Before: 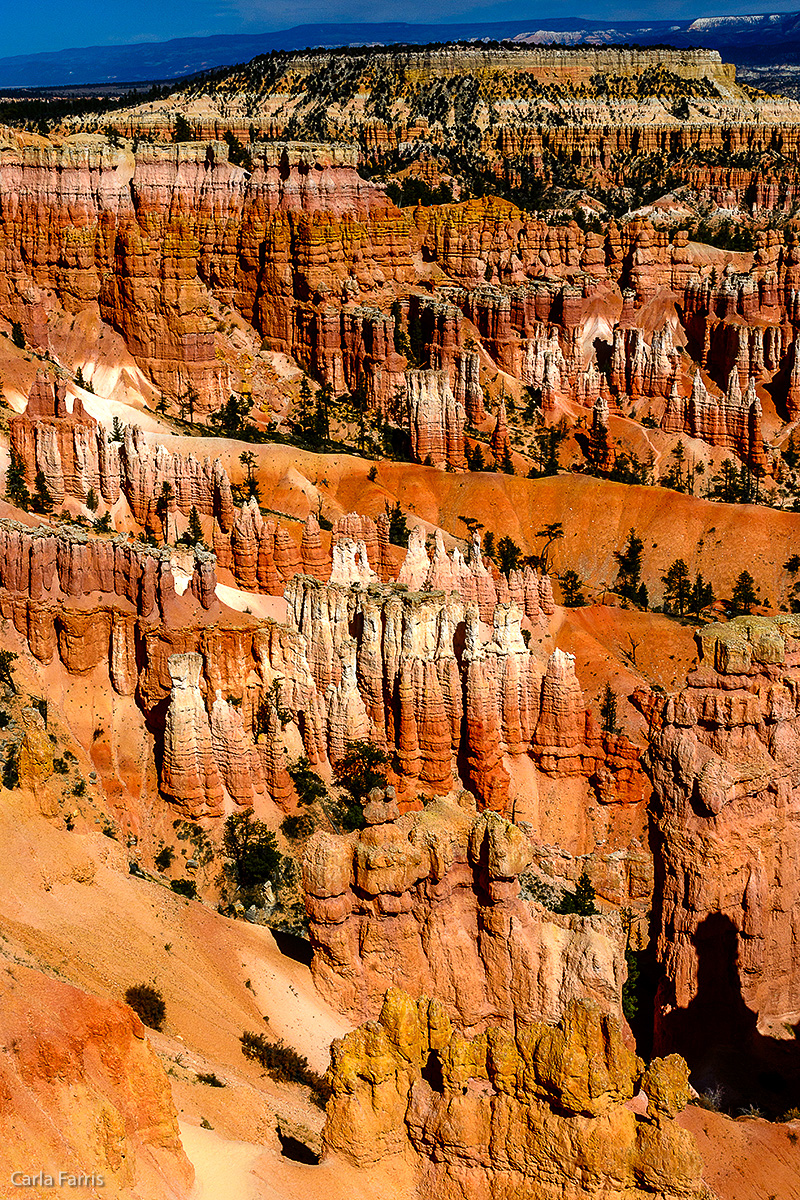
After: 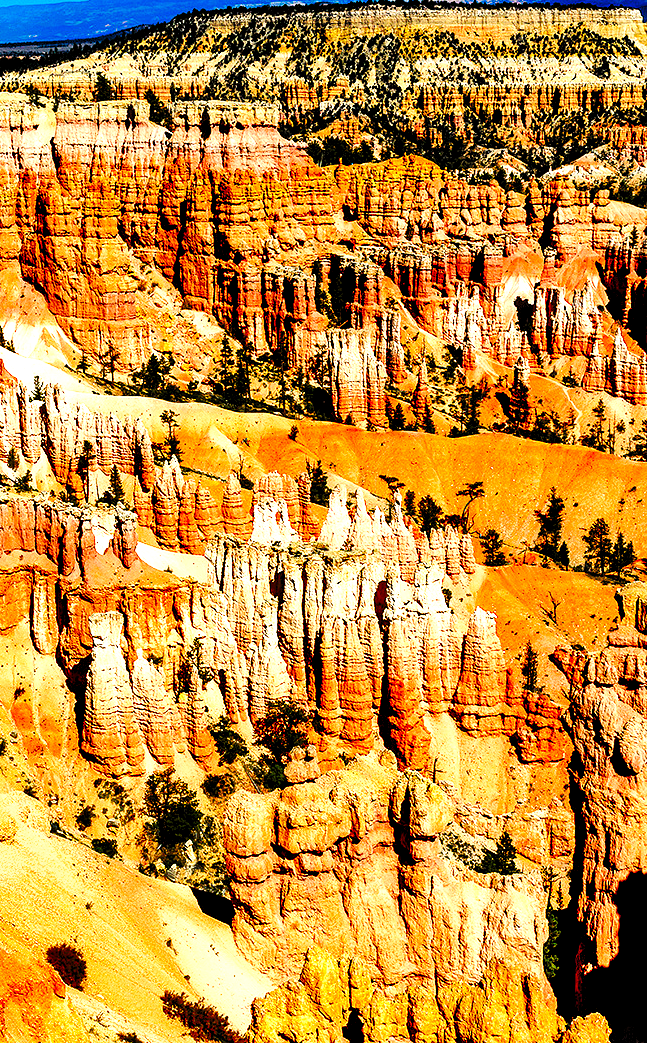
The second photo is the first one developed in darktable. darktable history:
crop: left 9.929%, top 3.475%, right 9.188%, bottom 9.529%
base curve: curves: ch0 [(0, 0) (0.028, 0.03) (0.121, 0.232) (0.46, 0.748) (0.859, 0.968) (1, 1)], preserve colors none
levels: black 3.83%, white 90.64%, levels [0.044, 0.416, 0.908]
white balance: red 1.029, blue 0.92
shadows and highlights: shadows 12, white point adjustment 1.2, soften with gaussian
